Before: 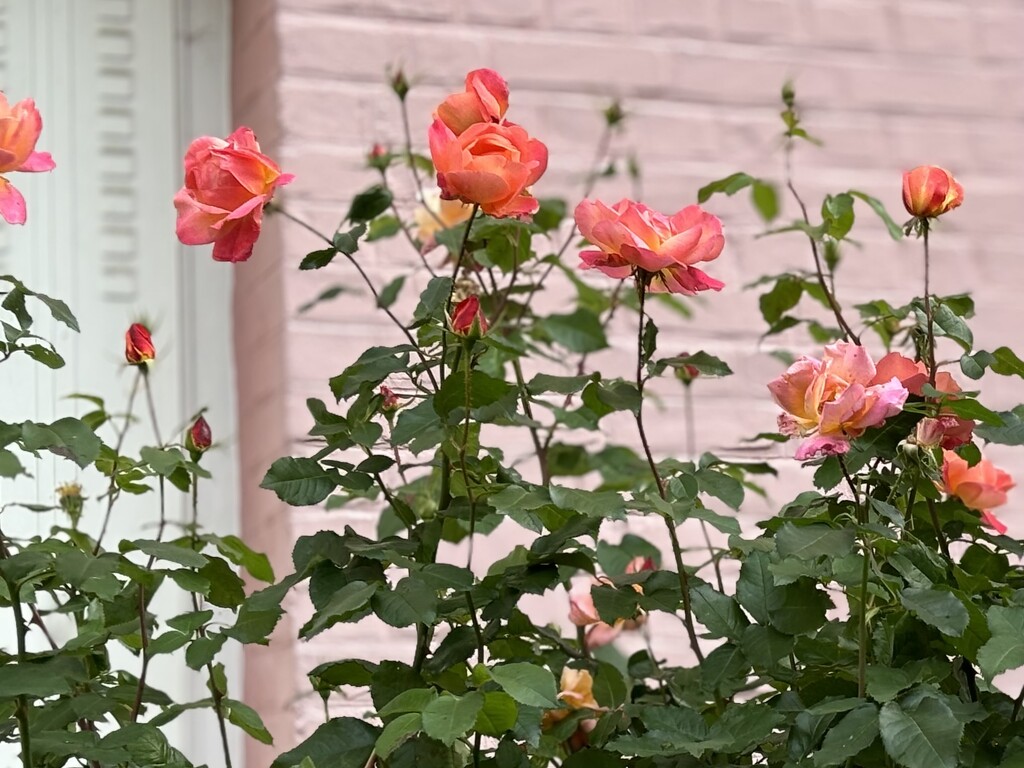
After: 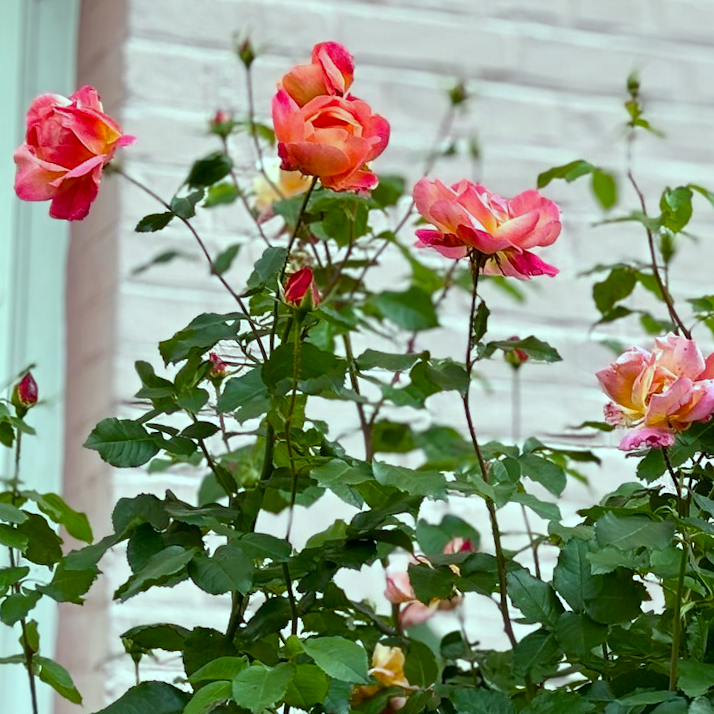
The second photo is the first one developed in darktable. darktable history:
crop and rotate: angle -3.27°, left 14.277%, top 0.028%, right 10.766%, bottom 0.028%
color balance rgb: perceptual saturation grading › global saturation 20%, perceptual saturation grading › highlights -25%, perceptual saturation grading › shadows 25%
color balance: mode lift, gamma, gain (sRGB), lift [0.997, 0.979, 1.021, 1.011], gamma [1, 1.084, 0.916, 0.998], gain [1, 0.87, 1.13, 1.101], contrast 4.55%, contrast fulcrum 38.24%, output saturation 104.09%
